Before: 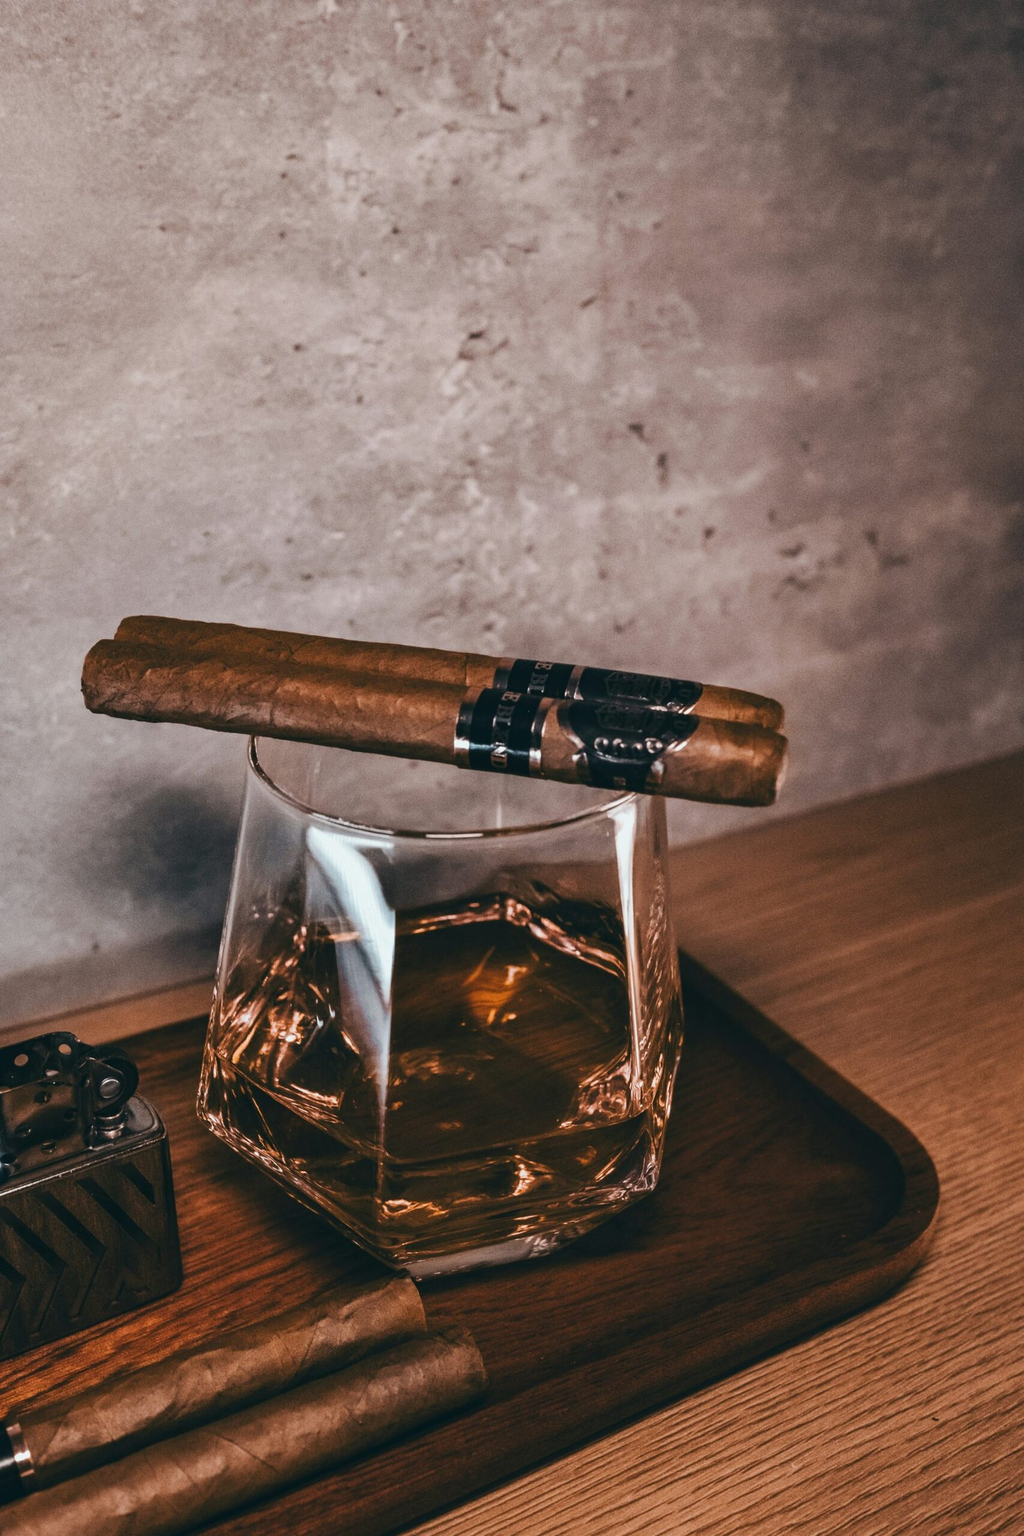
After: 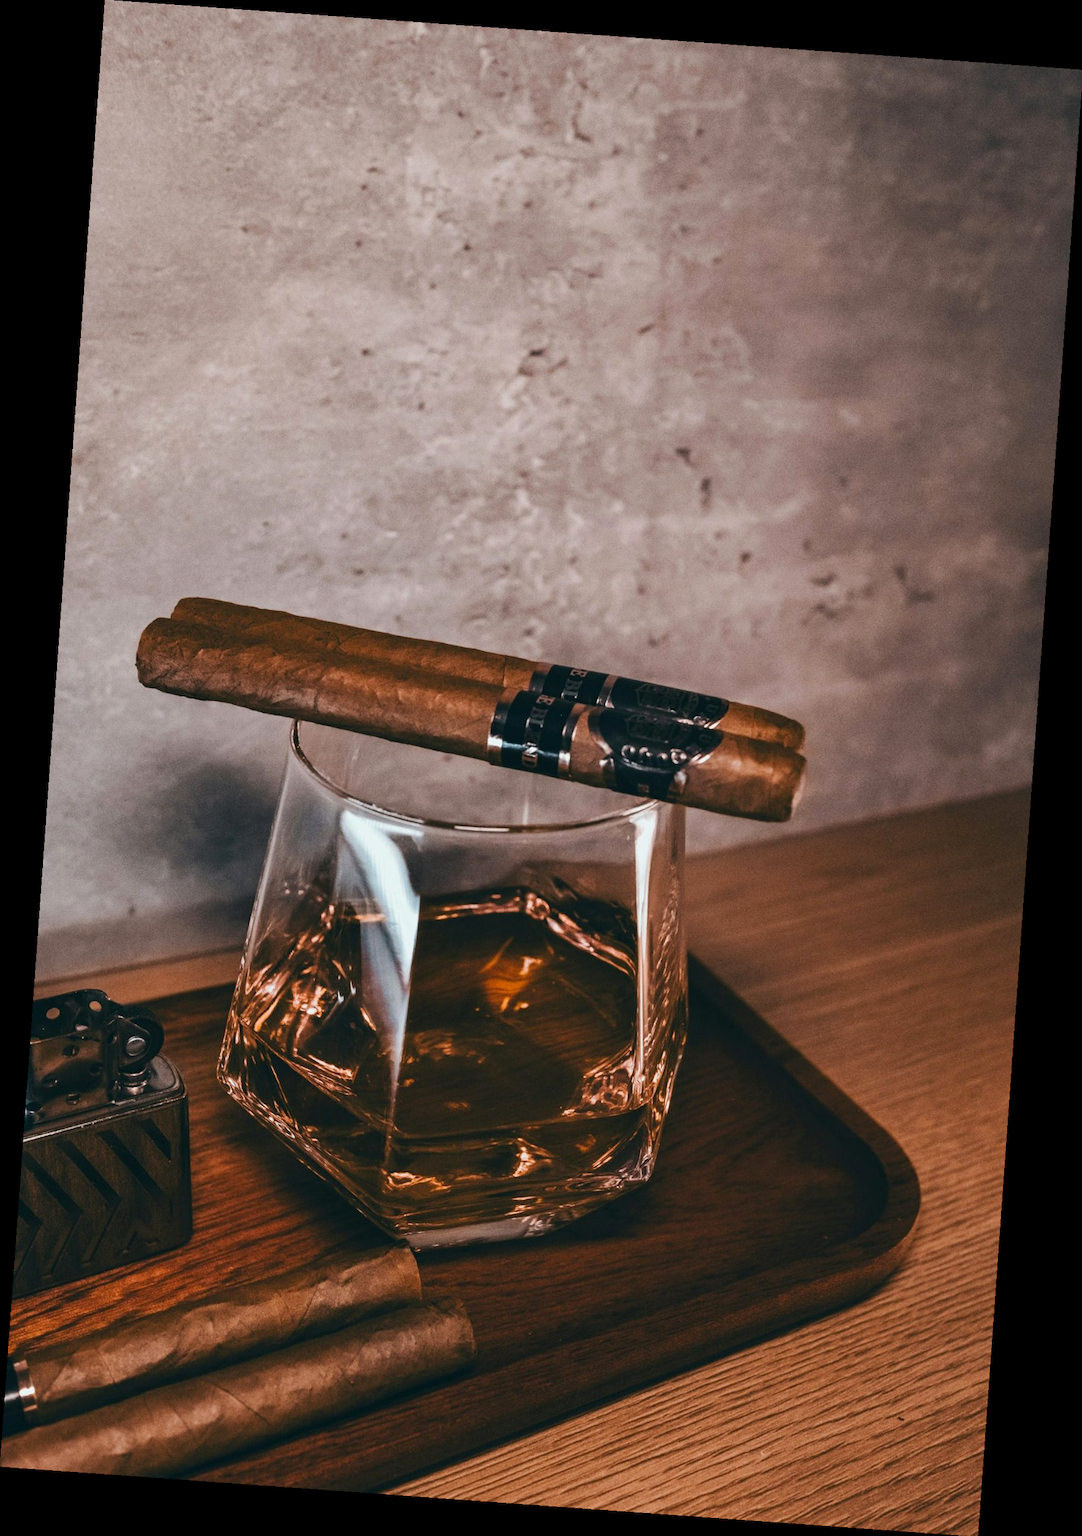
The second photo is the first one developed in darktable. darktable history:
rotate and perspective: rotation 4.1°, automatic cropping off
contrast brightness saturation: saturation 0.1
